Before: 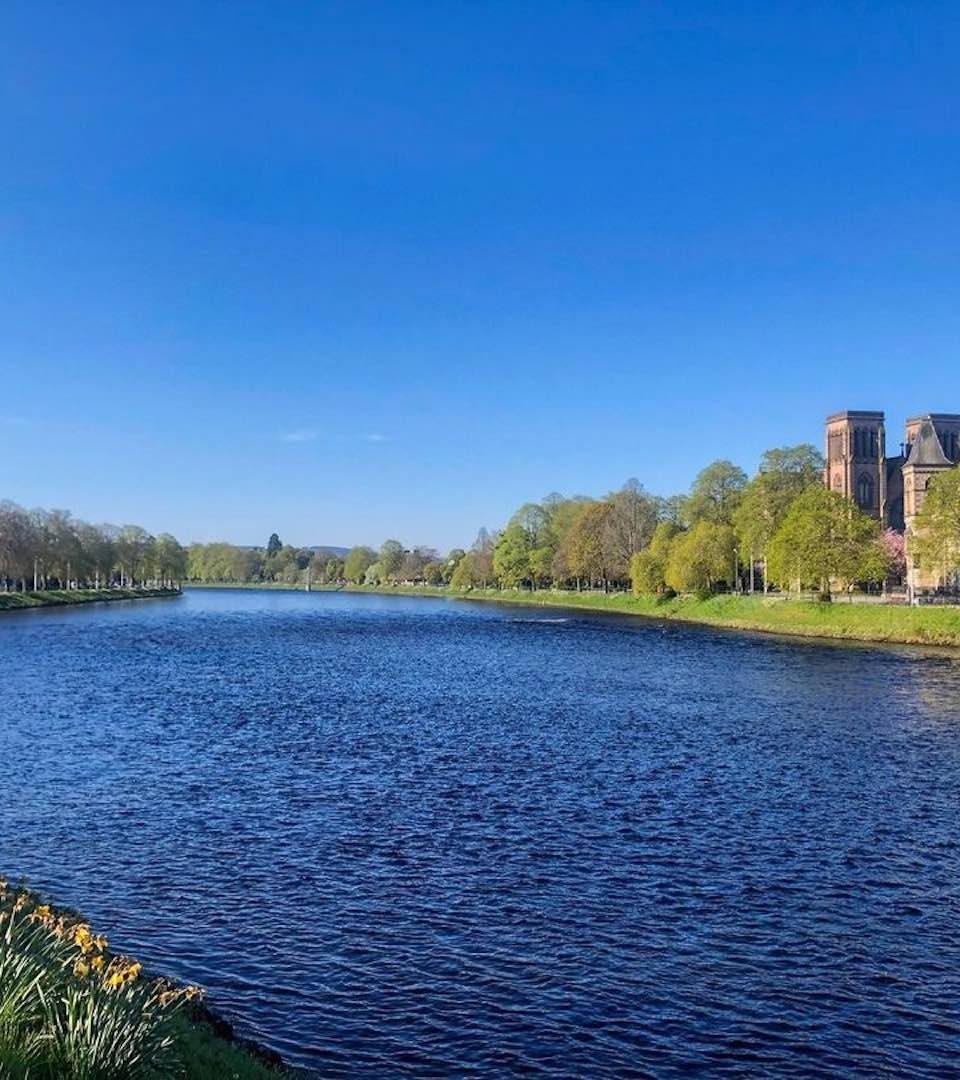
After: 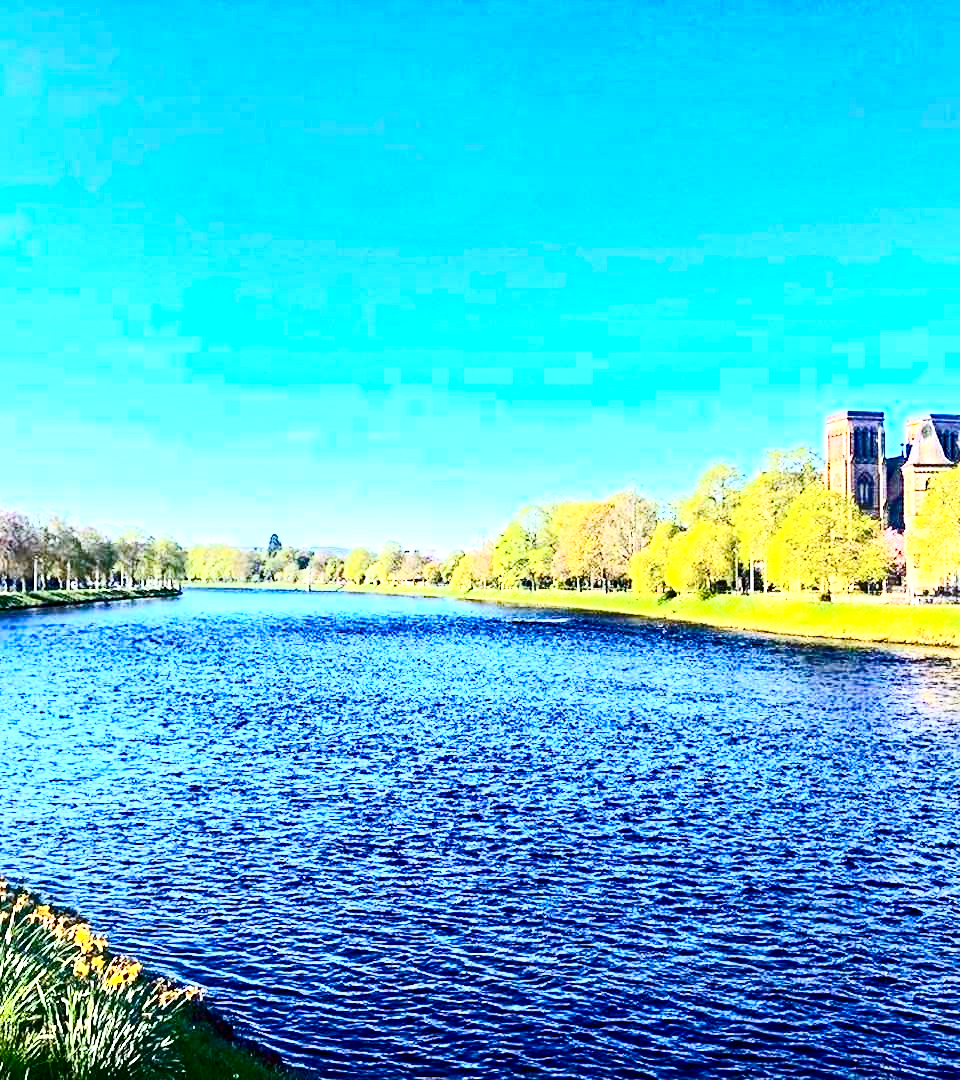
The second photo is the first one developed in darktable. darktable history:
exposure: black level correction 0, exposure 1.741 EV, compensate exposure bias true, compensate highlight preservation false
white balance: red 0.978, blue 0.999
contrast brightness saturation: contrast 0.5, saturation -0.1
haze removal: strength 0.42, compatibility mode true, adaptive false
color balance rgb: perceptual saturation grading › global saturation 20%, perceptual saturation grading › highlights -25%, perceptual saturation grading › shadows 50.52%, global vibrance 40.24%
